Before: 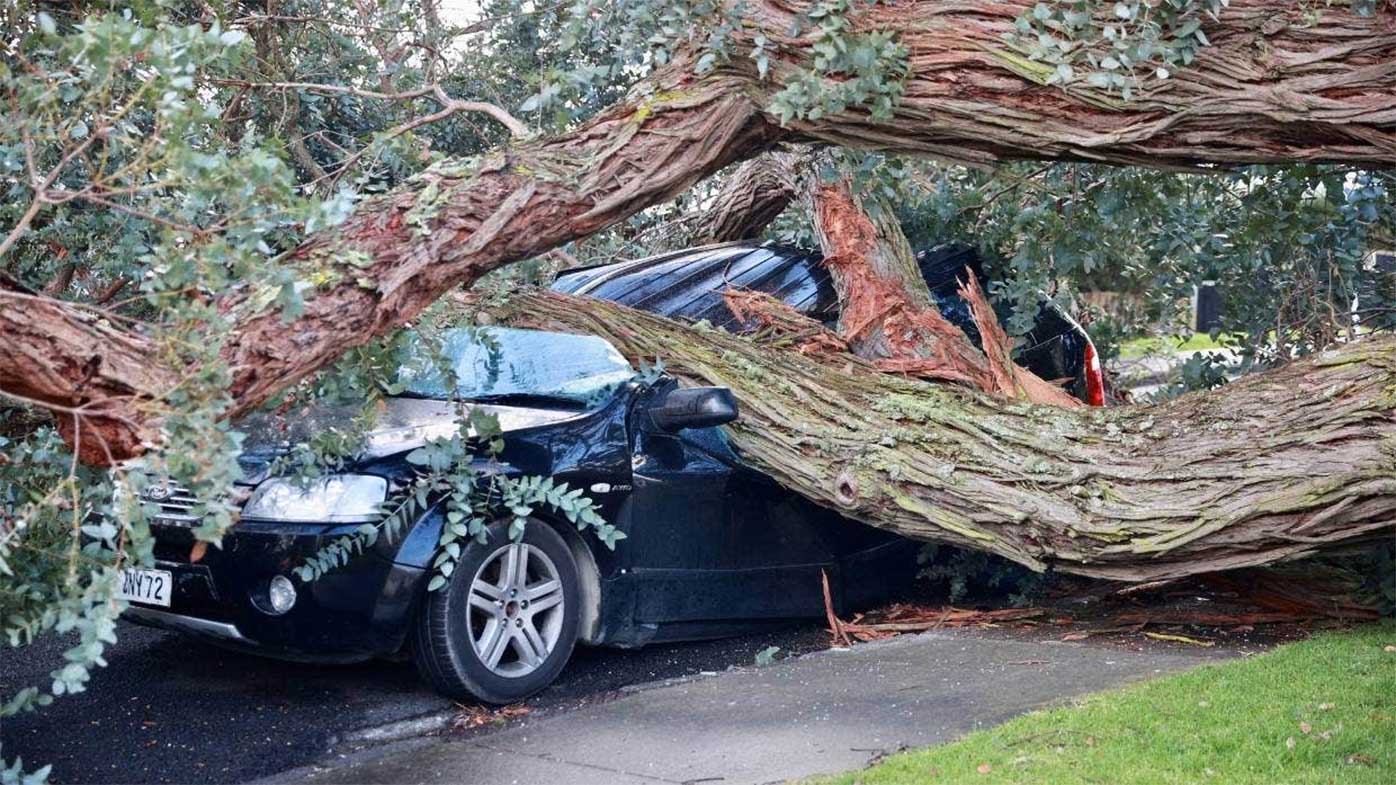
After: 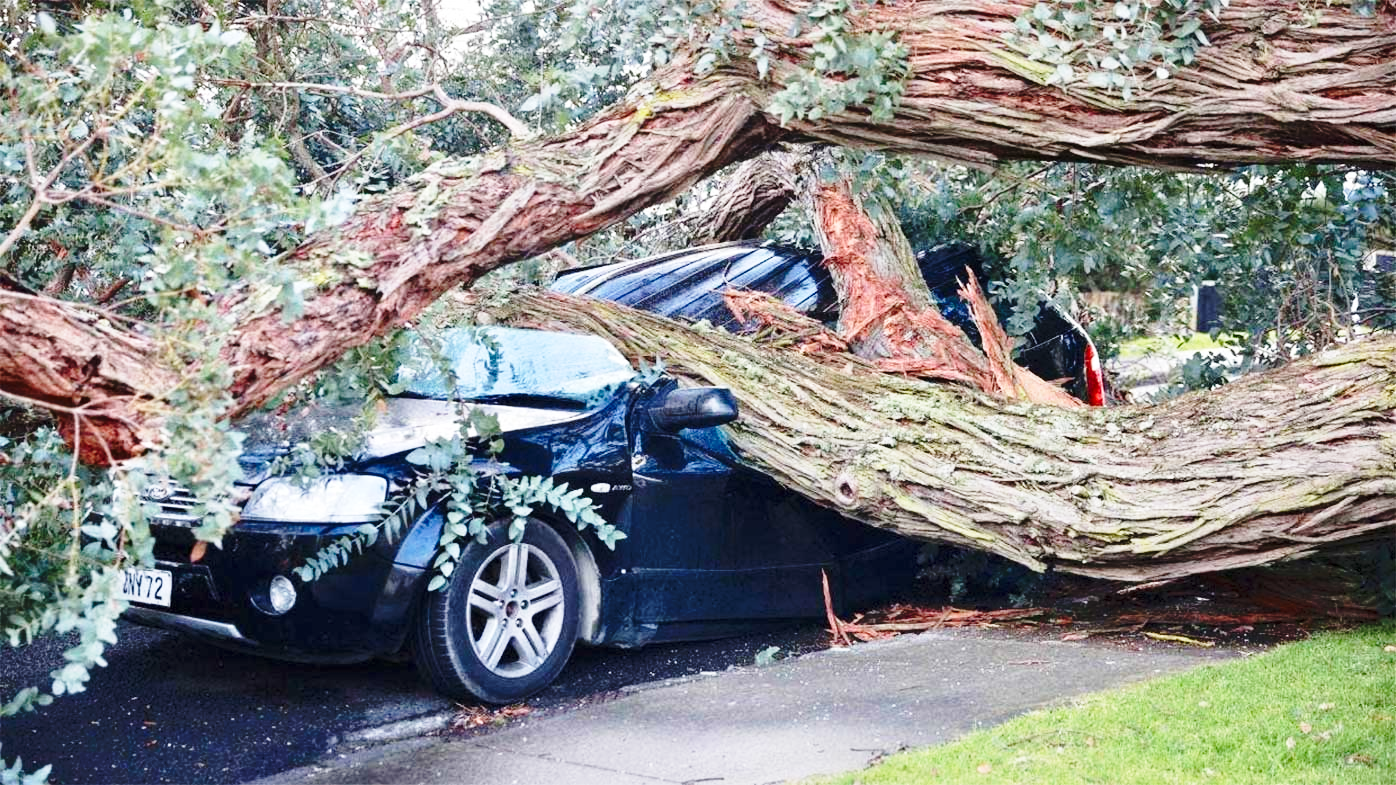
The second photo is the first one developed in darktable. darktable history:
base curve: curves: ch0 [(0, 0) (0.028, 0.03) (0.121, 0.232) (0.46, 0.748) (0.859, 0.968) (1, 1)], preserve colors none
shadows and highlights: shadows 62.27, white point adjustment 0.354, highlights -33.76, compress 83.67%
